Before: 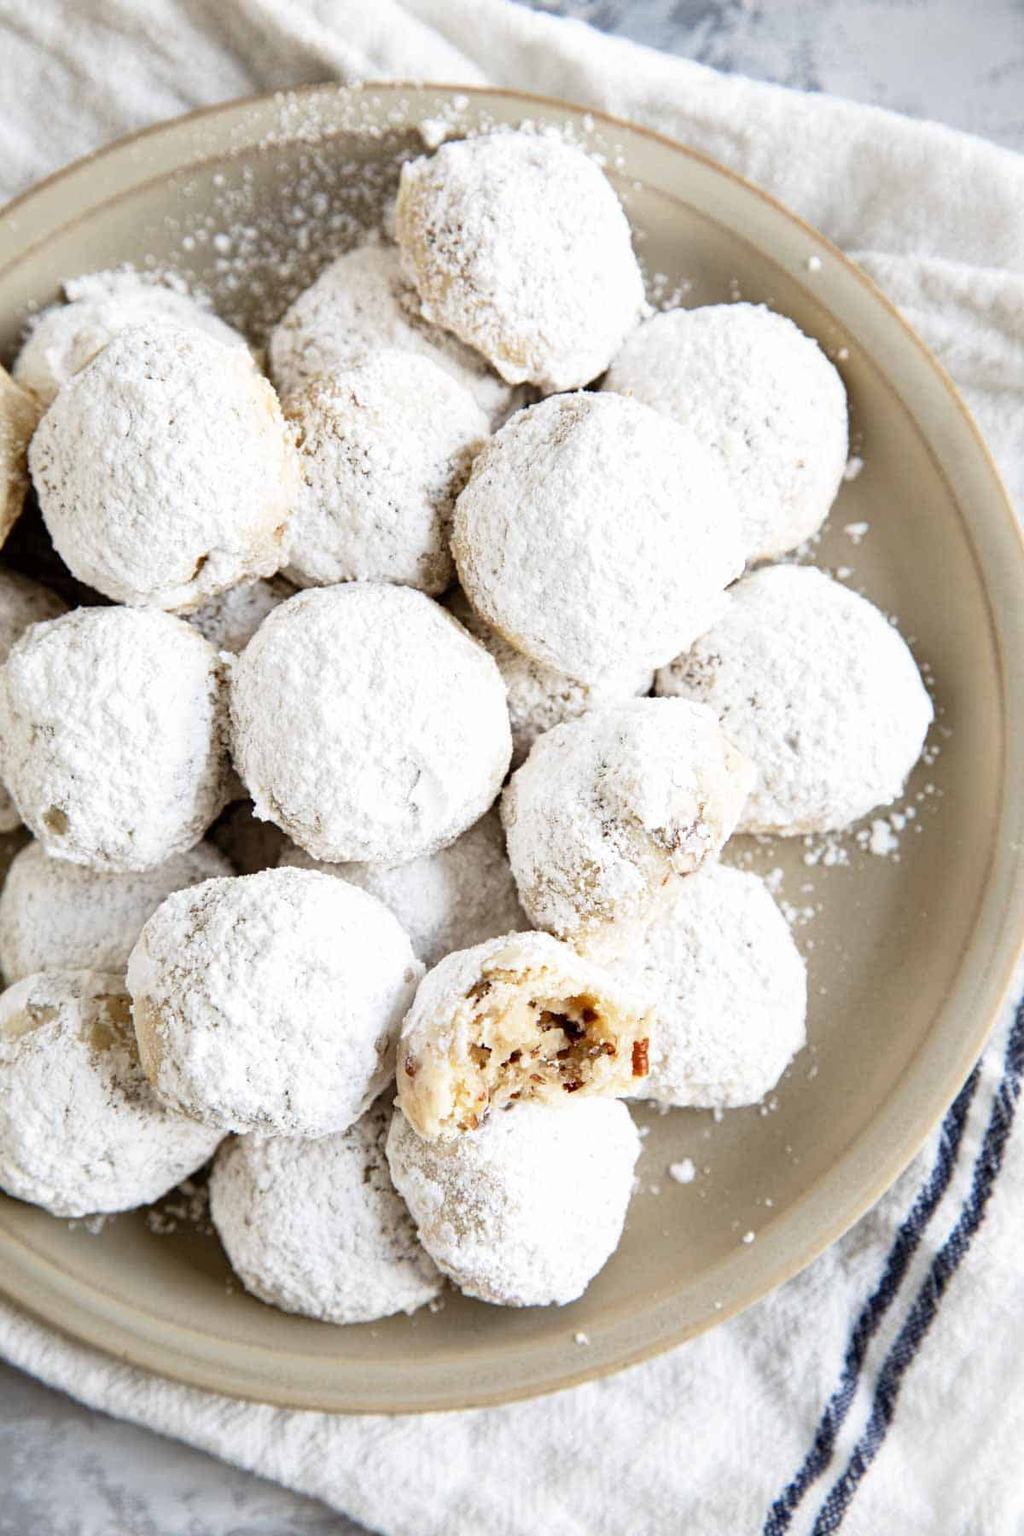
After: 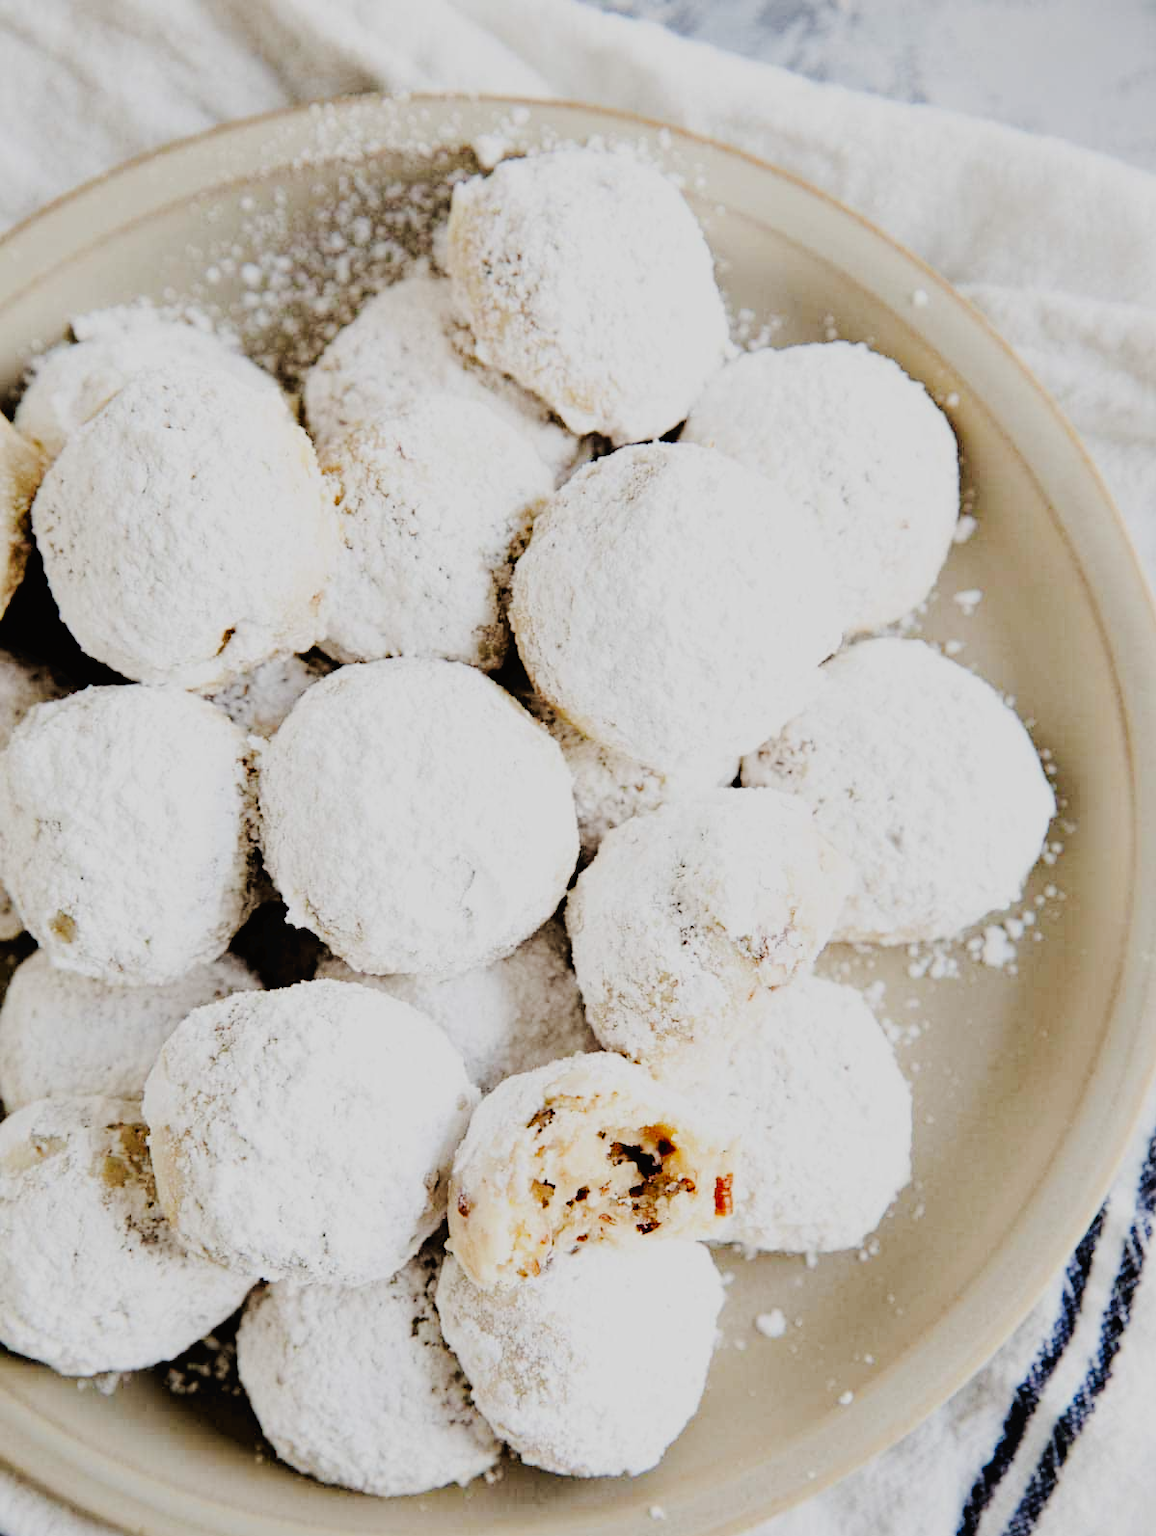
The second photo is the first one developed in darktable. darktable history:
filmic rgb: black relative exposure -4.62 EV, white relative exposure 4.8 EV, threshold 3.03 EV, hardness 2.35, latitude 35.42%, contrast 1.043, highlights saturation mix 1.12%, shadows ↔ highlights balance 1.29%, enable highlight reconstruction true
crop and rotate: top 0%, bottom 11.483%
tone curve: curves: ch0 [(0, 0) (0.003, 0.019) (0.011, 0.02) (0.025, 0.019) (0.044, 0.027) (0.069, 0.038) (0.1, 0.056) (0.136, 0.089) (0.177, 0.137) (0.224, 0.187) (0.277, 0.259) (0.335, 0.343) (0.399, 0.437) (0.468, 0.532) (0.543, 0.613) (0.623, 0.685) (0.709, 0.752) (0.801, 0.822) (0.898, 0.9) (1, 1)], preserve colors none
